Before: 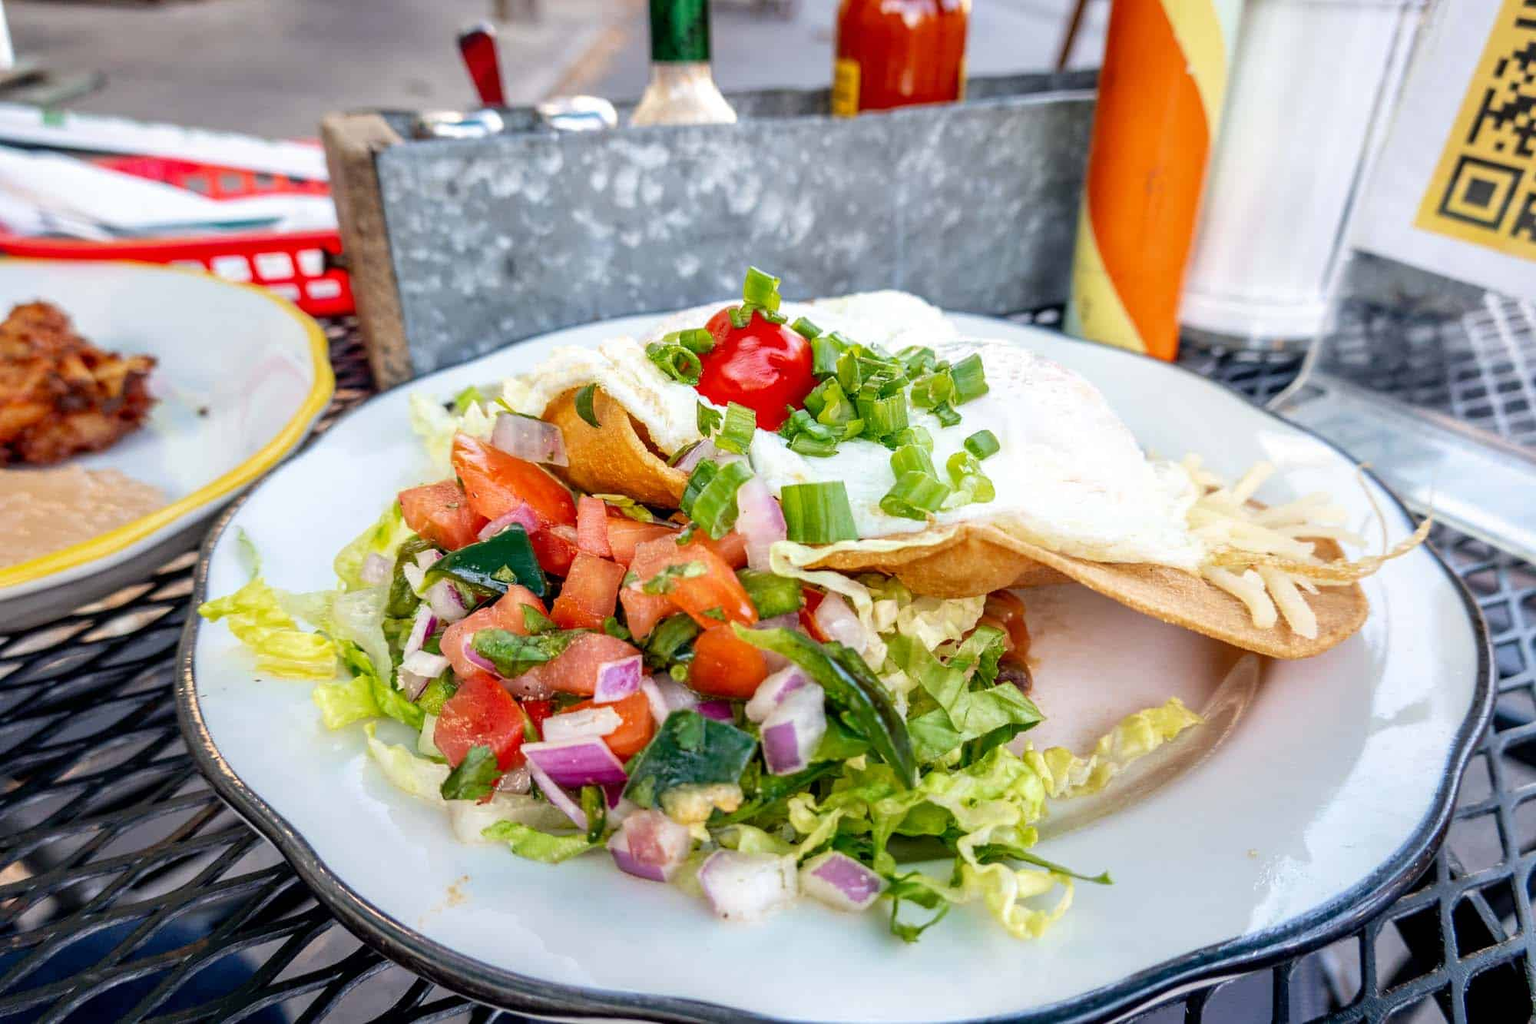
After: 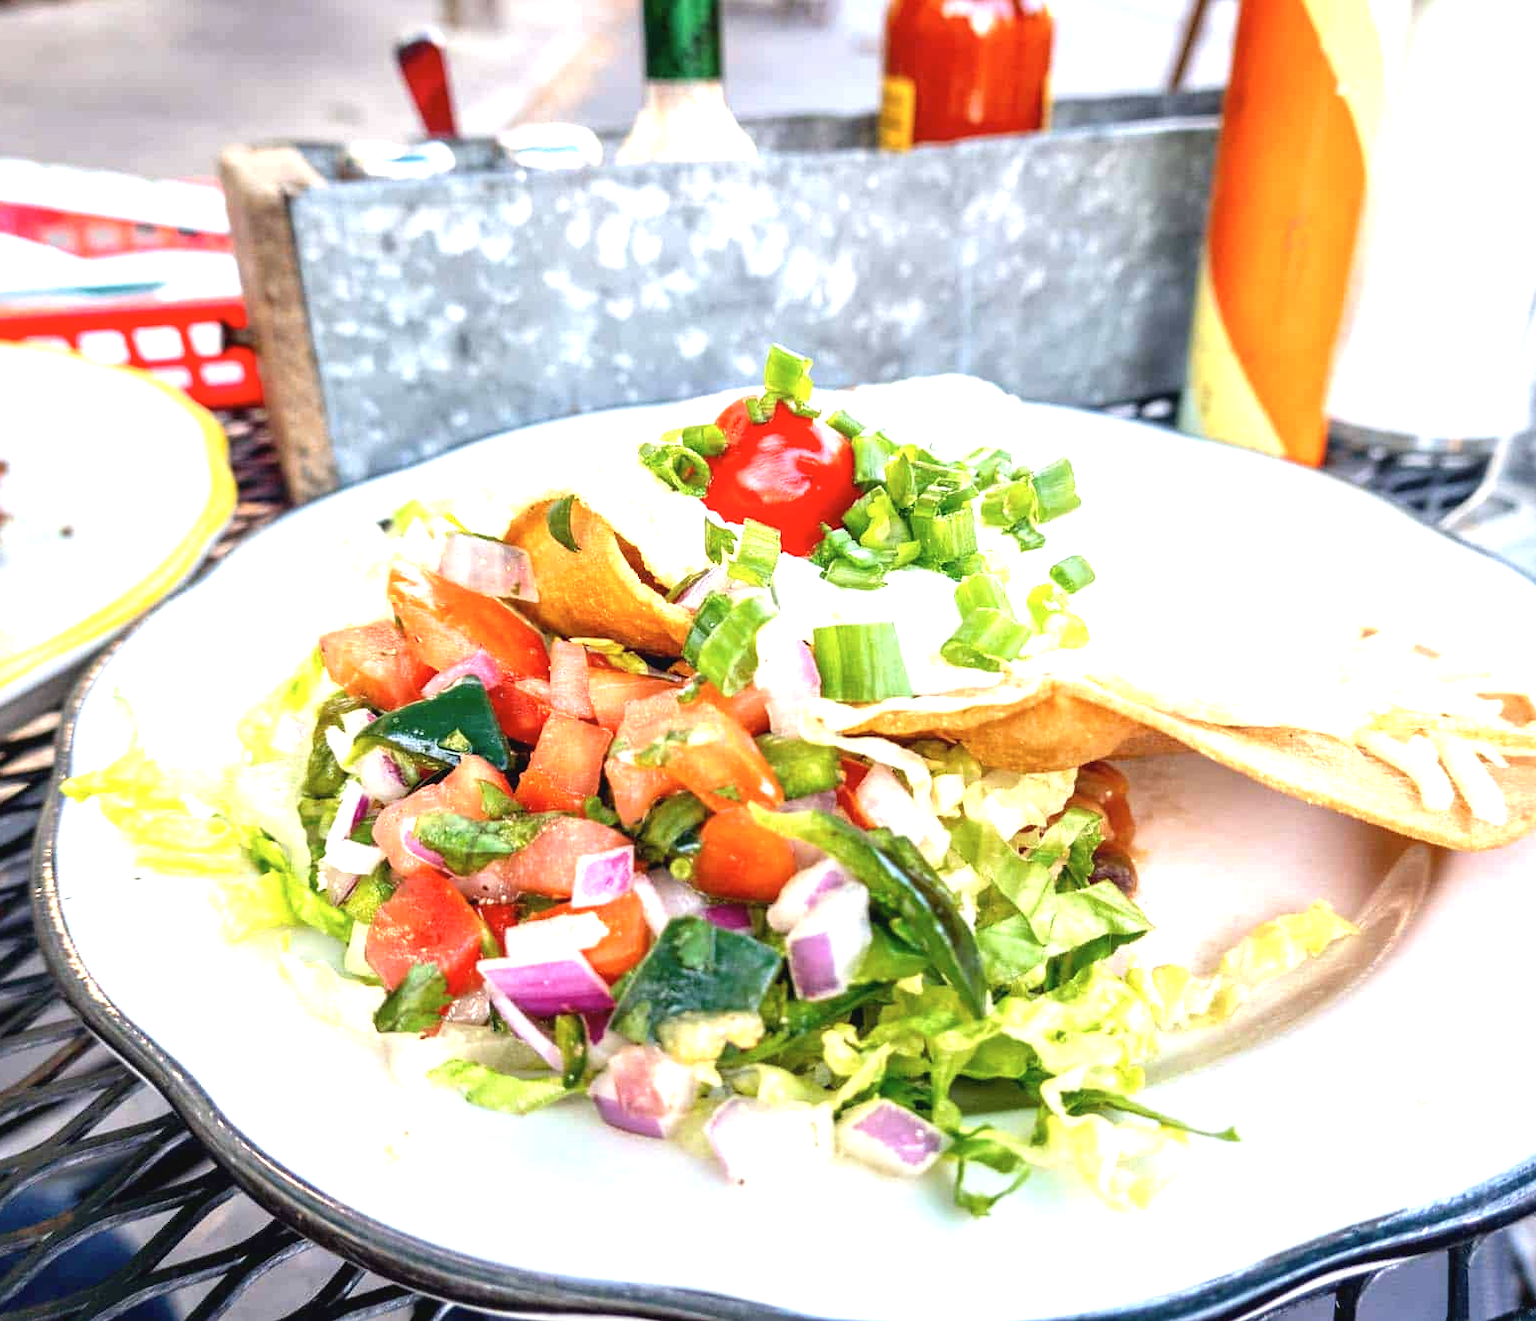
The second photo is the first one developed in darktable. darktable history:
exposure: black level correction 0, exposure 1.2 EV, compensate exposure bias true, compensate highlight preservation false
crop: left 9.871%, right 12.638%
contrast brightness saturation: contrast -0.075, brightness -0.03, saturation -0.109
